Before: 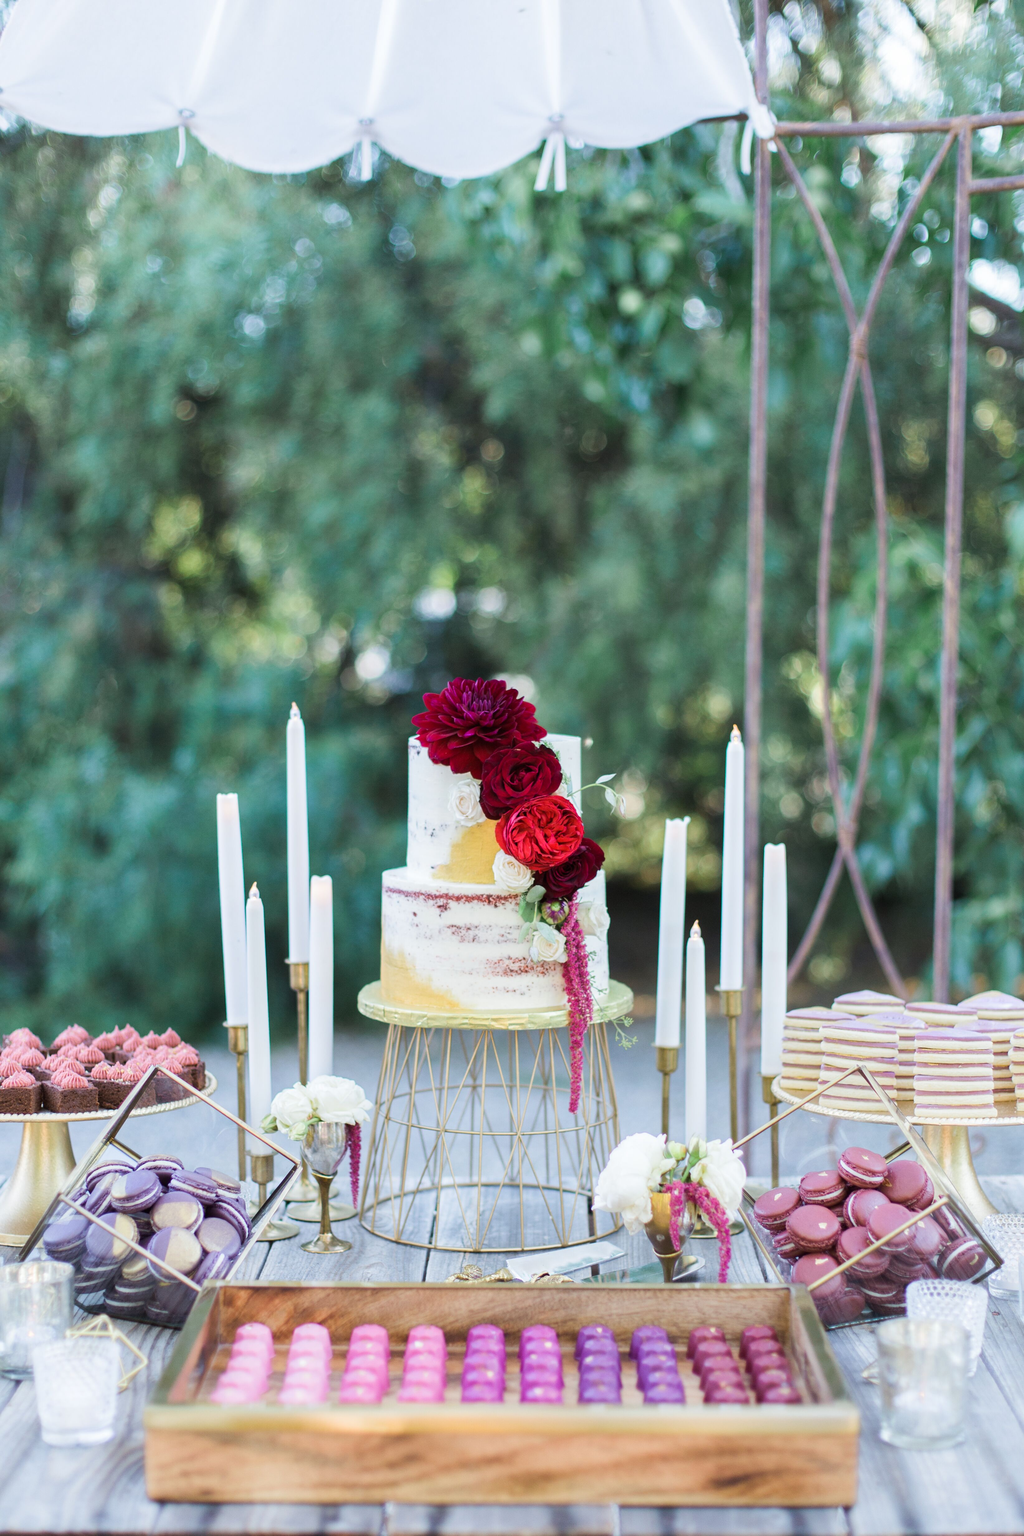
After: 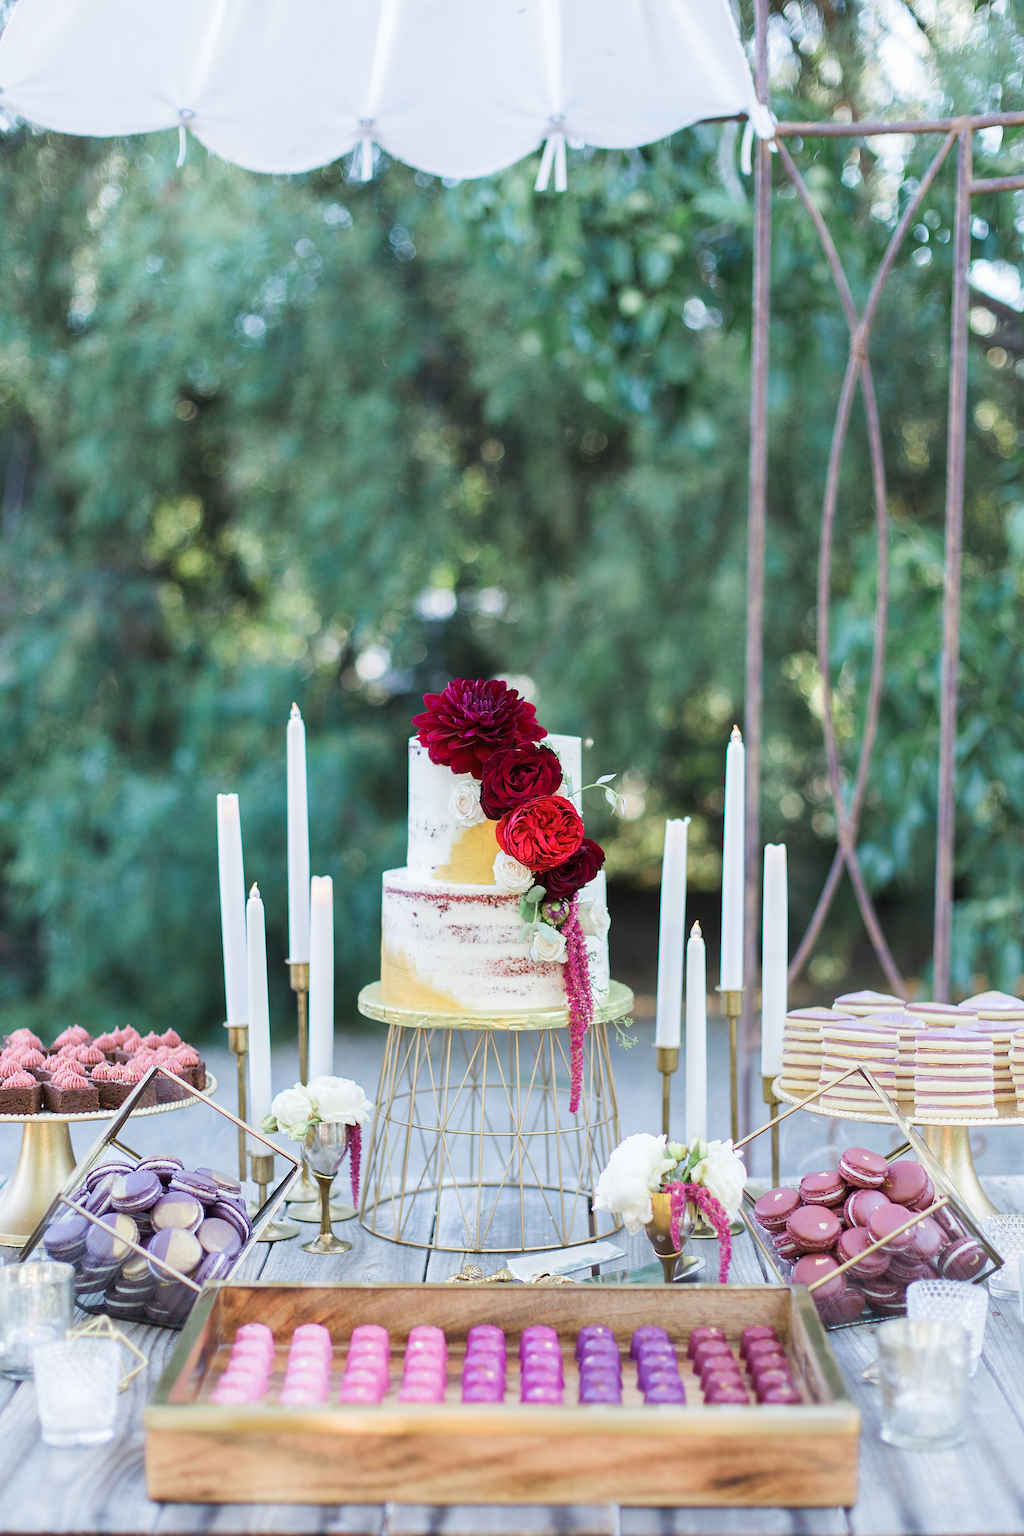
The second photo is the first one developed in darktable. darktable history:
sharpen: radius 1.393, amount 1.252, threshold 0.734
